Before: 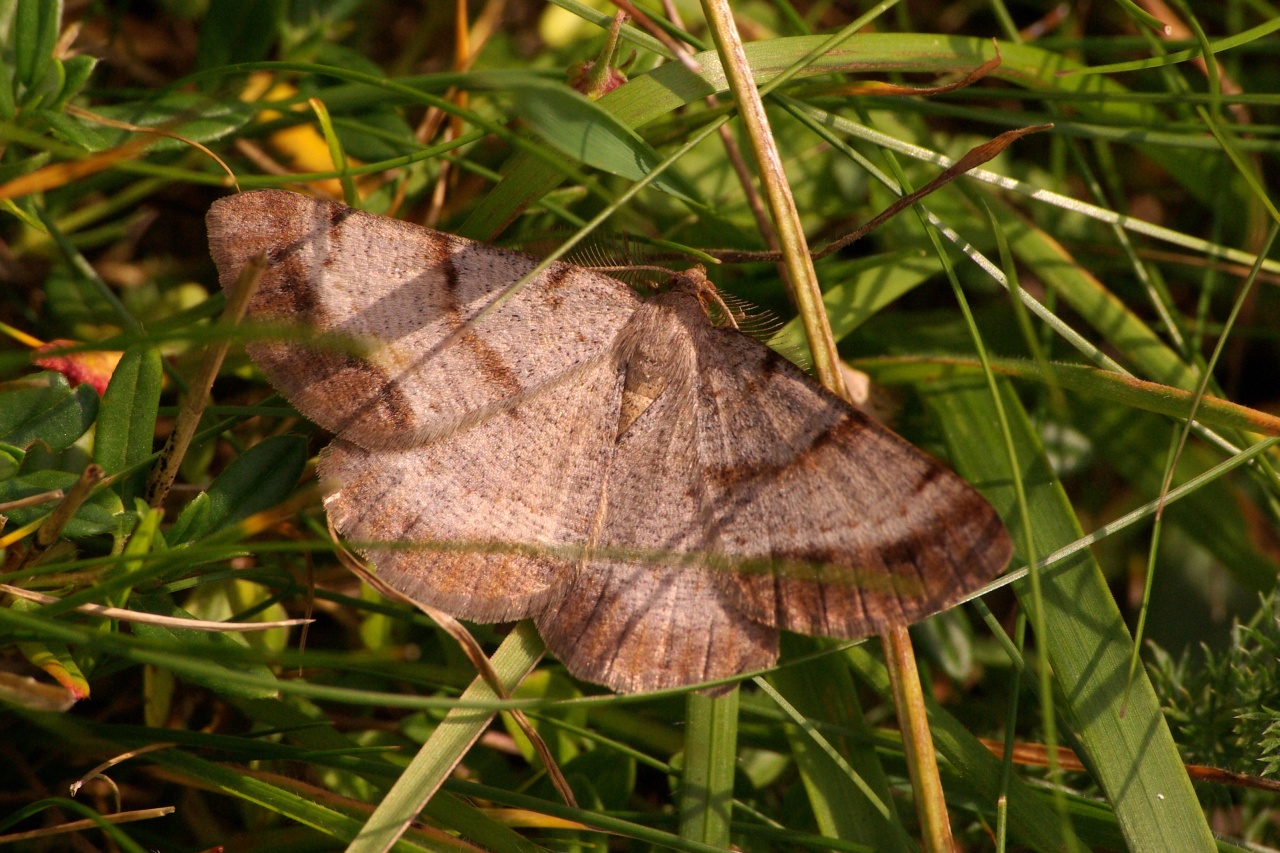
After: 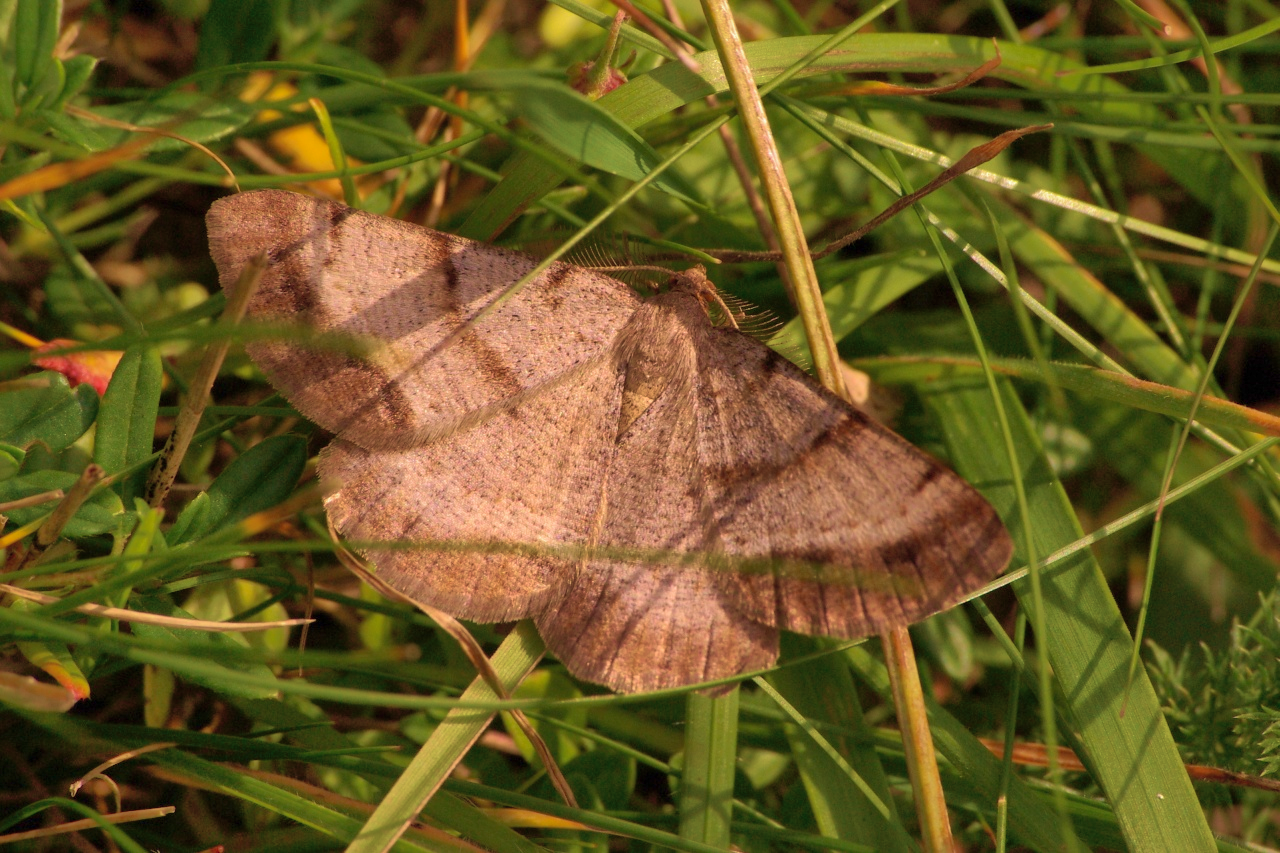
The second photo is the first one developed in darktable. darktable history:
shadows and highlights: shadows 60, highlights -60
velvia: strength 56%
